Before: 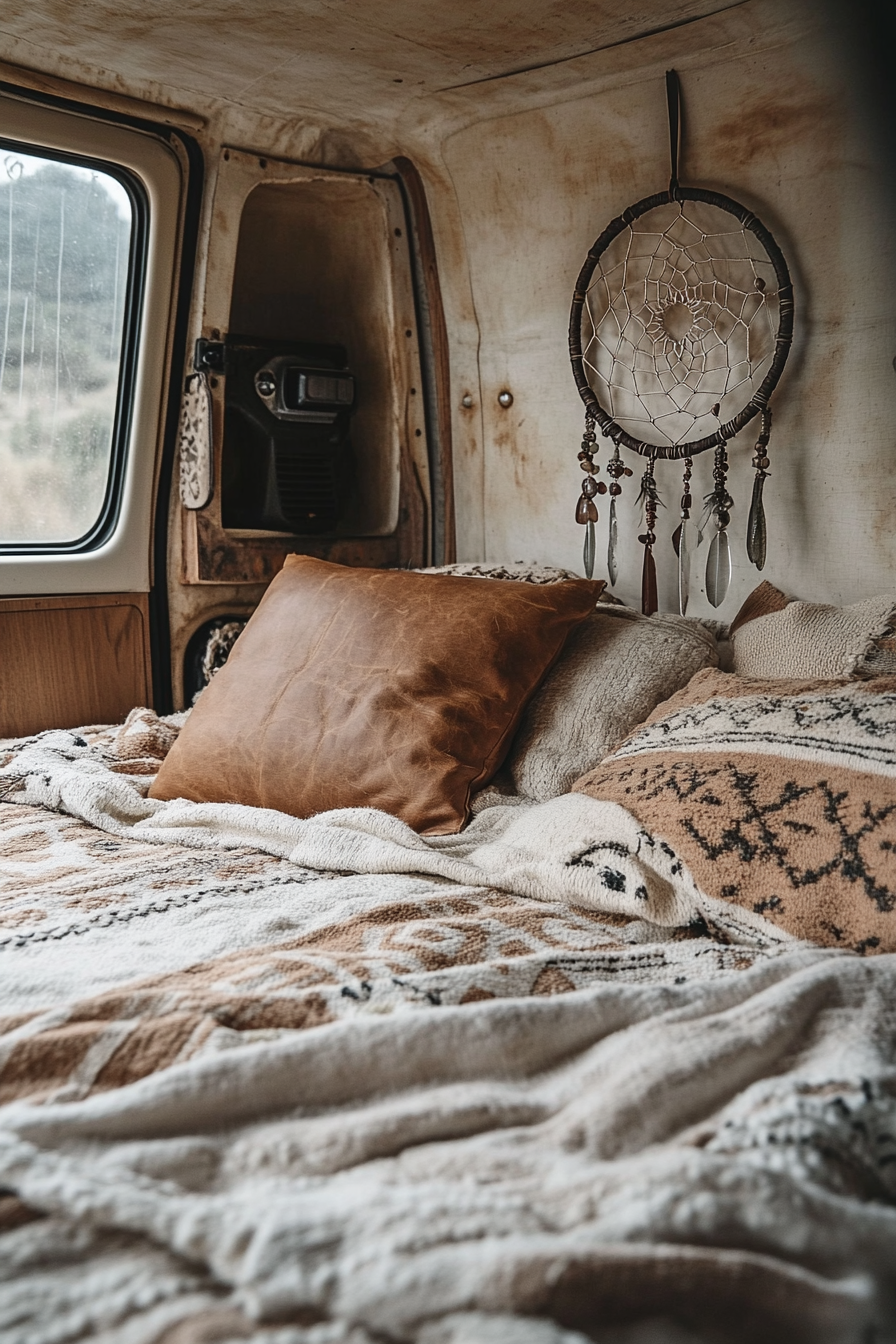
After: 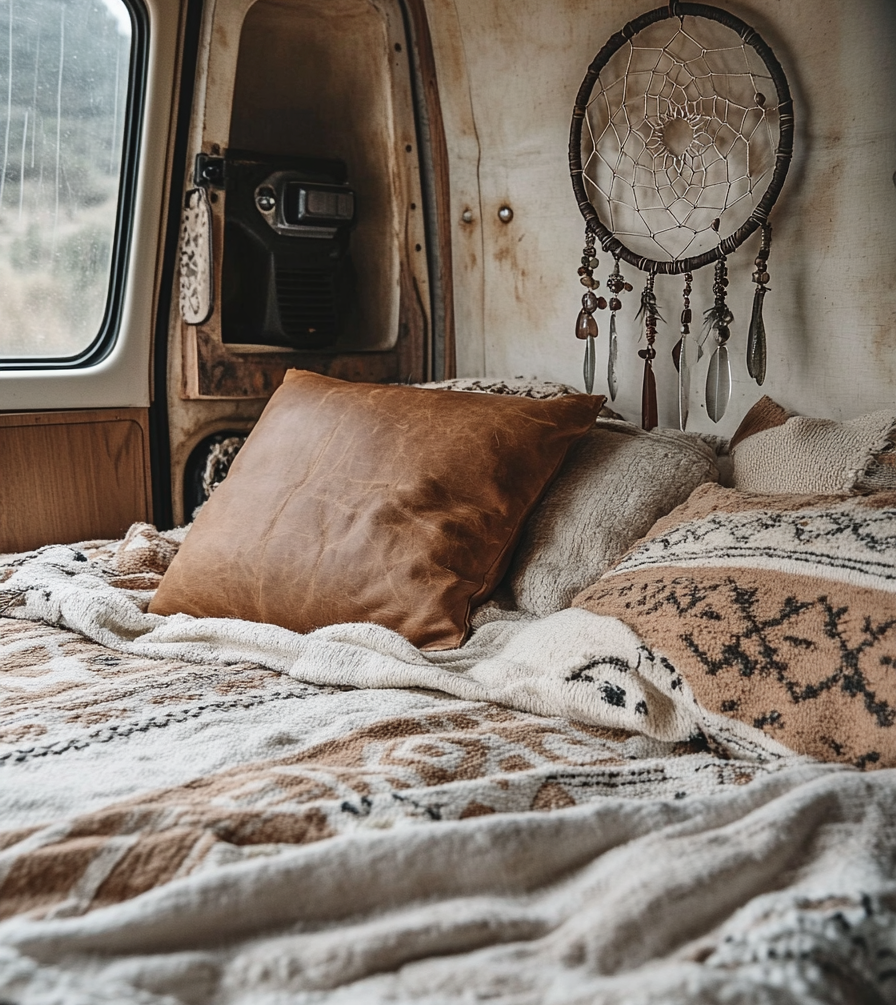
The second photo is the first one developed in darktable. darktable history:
shadows and highlights: soften with gaussian
crop: top 13.789%, bottom 11.406%
